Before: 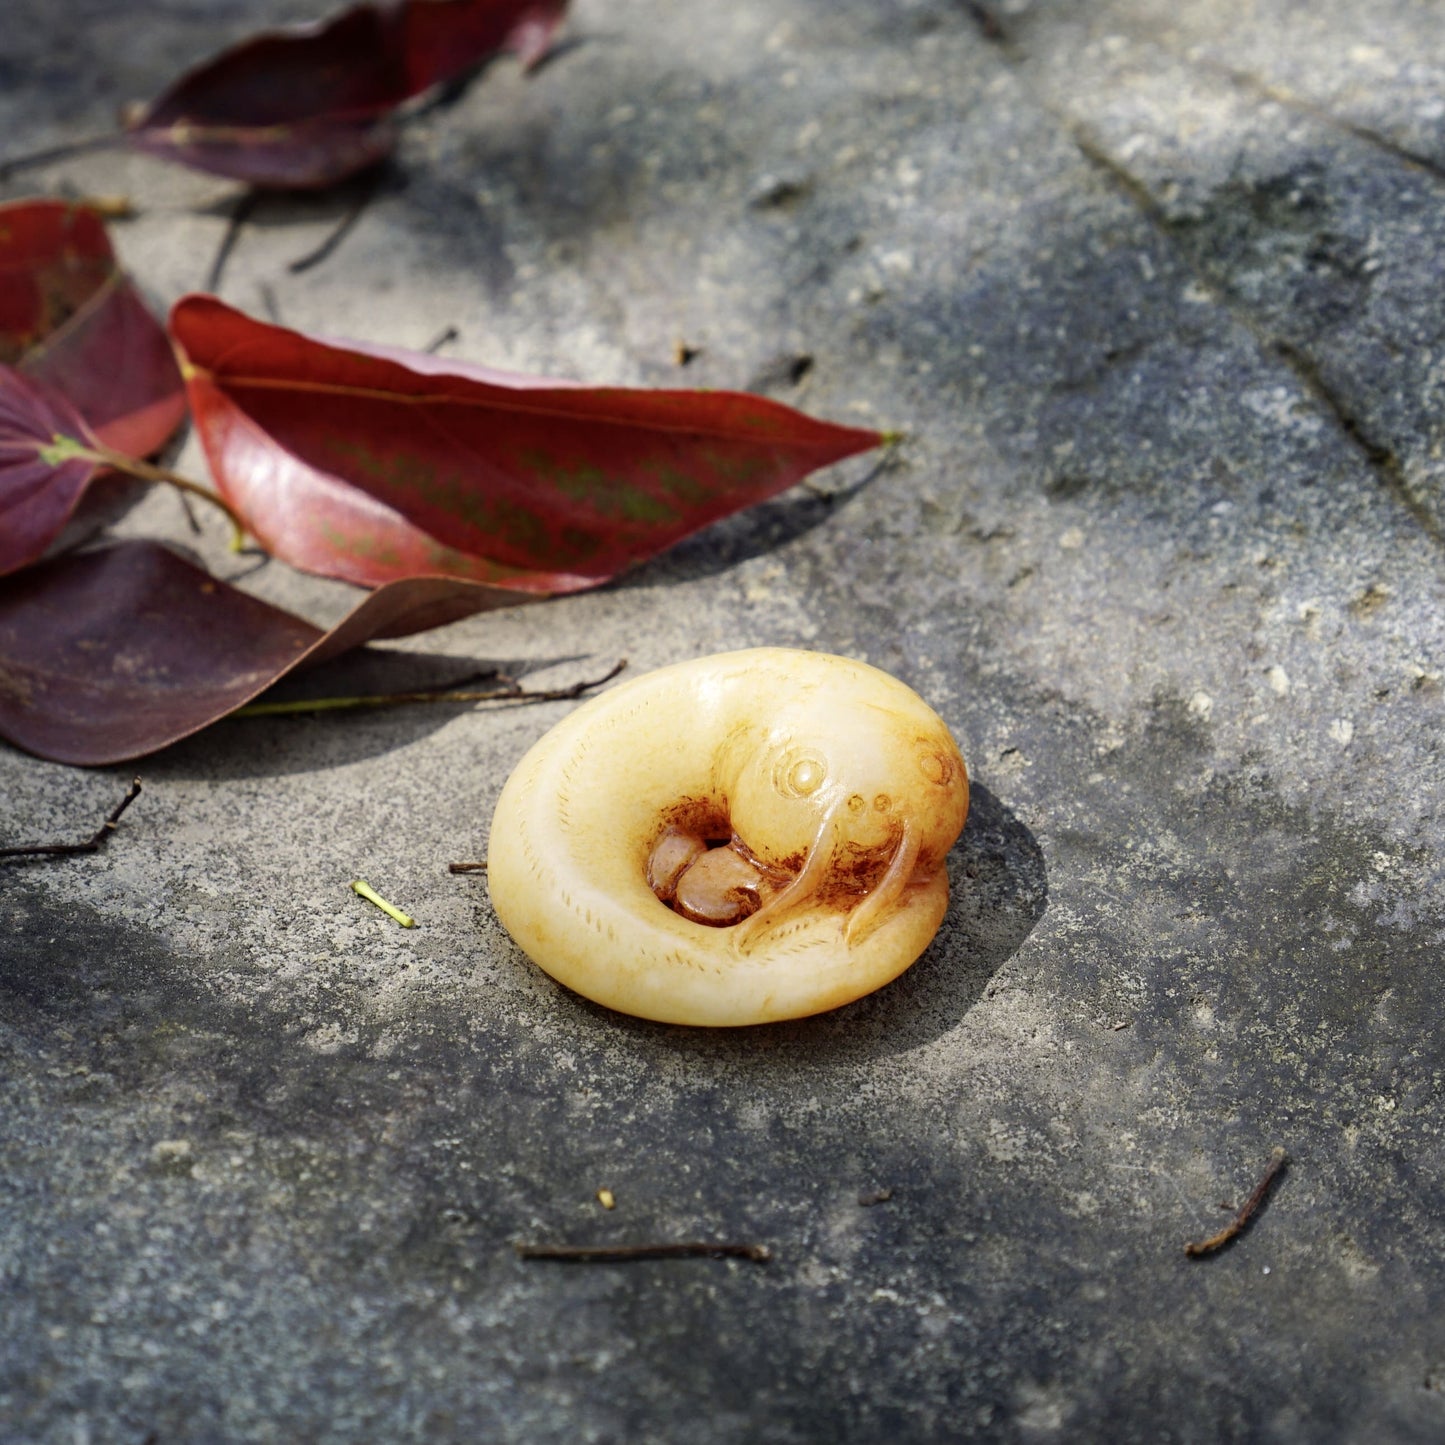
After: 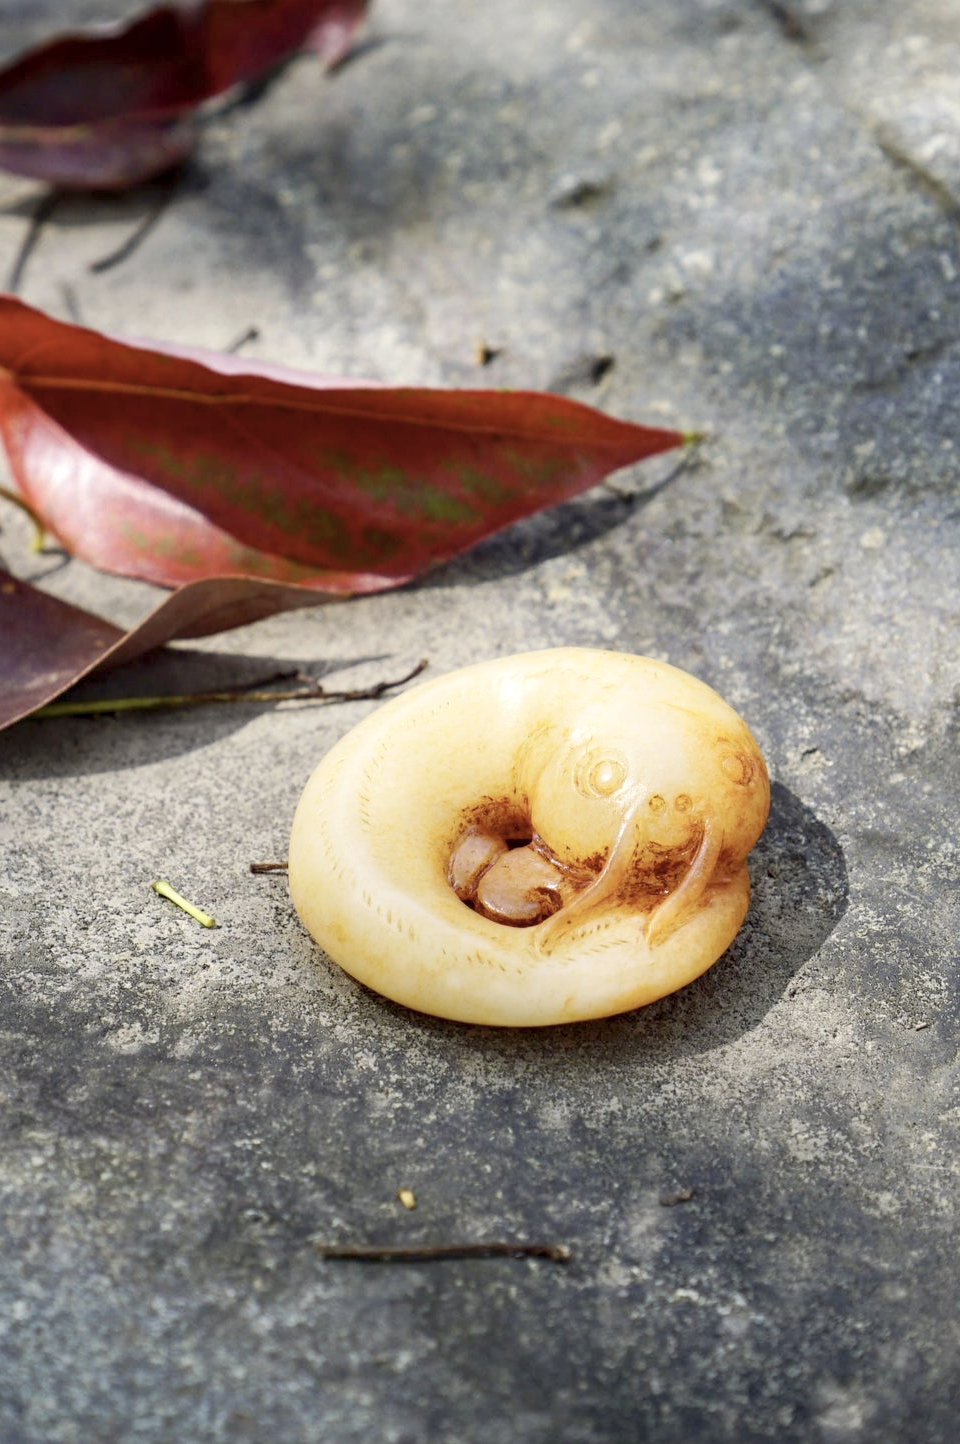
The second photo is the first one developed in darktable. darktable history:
exposure: black level correction 0.002, exposure 0.673 EV, compensate highlight preservation false
color balance rgb: perceptual saturation grading › global saturation 15.146%, contrast -19.459%
contrast brightness saturation: contrast 0.099, saturation -0.289
crop and rotate: left 13.814%, right 19.73%
